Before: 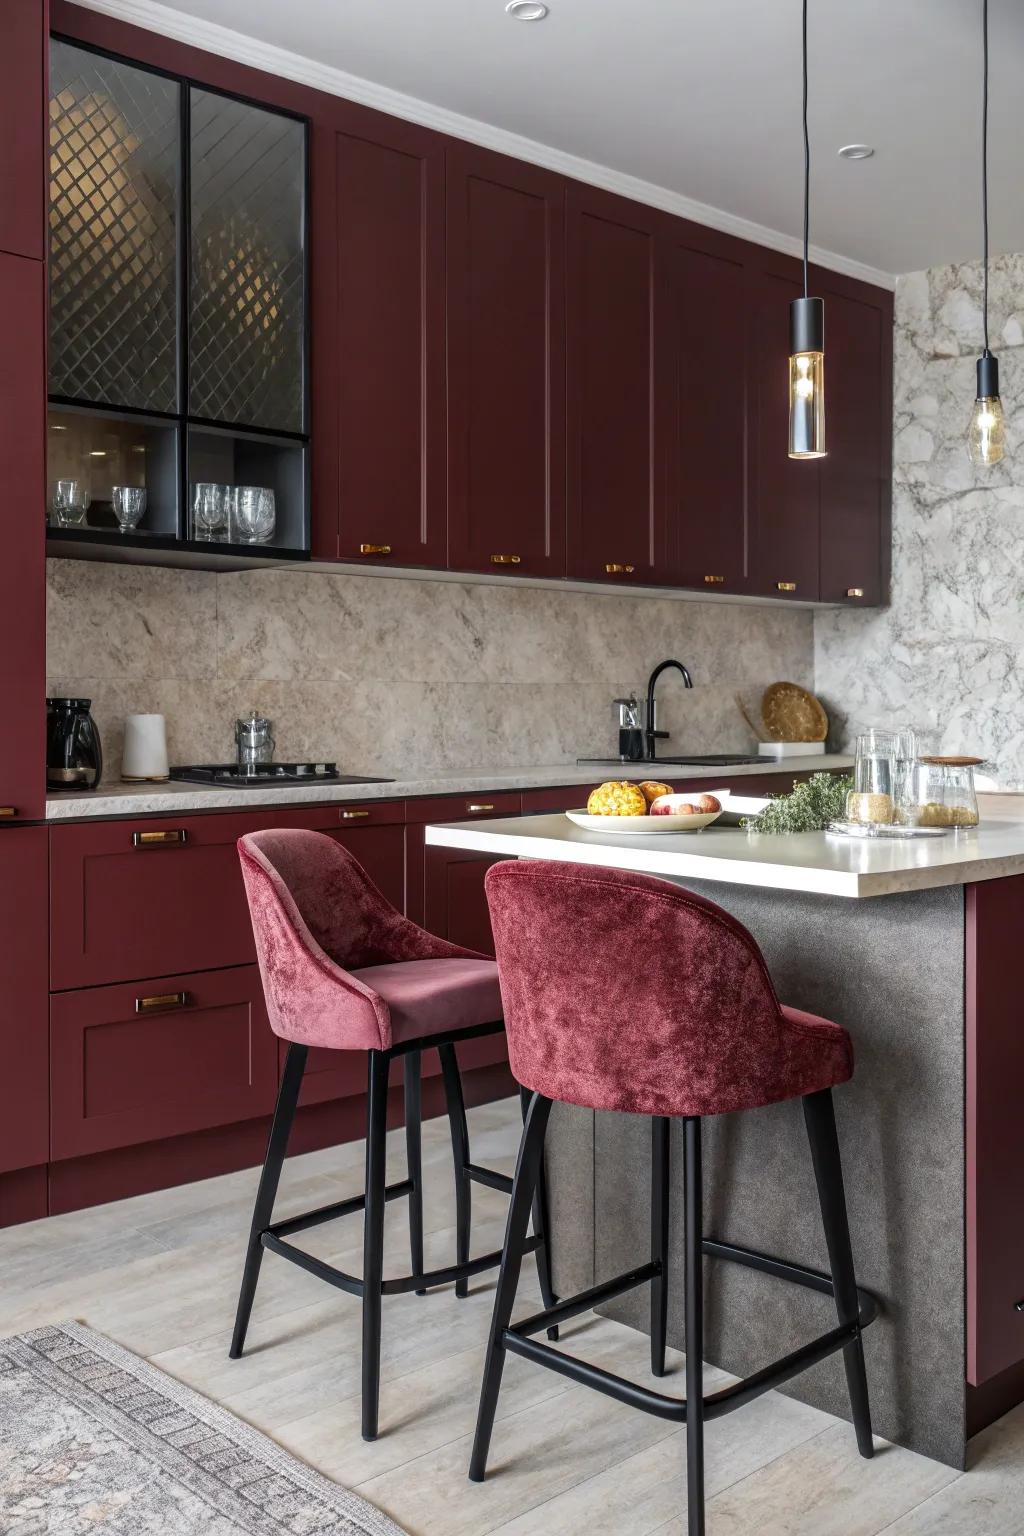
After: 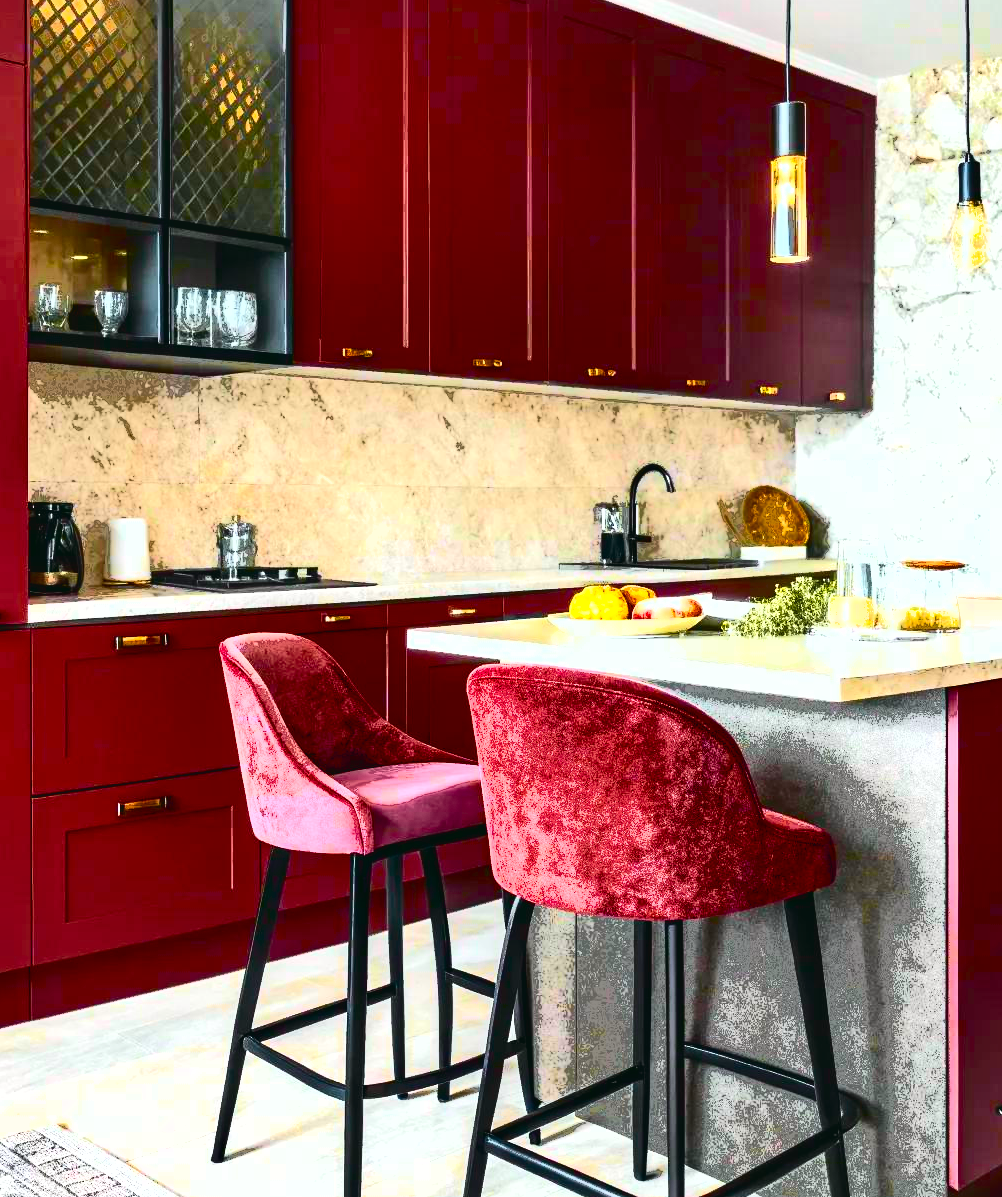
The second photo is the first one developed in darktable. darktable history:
crop and rotate: left 1.814%, top 12.818%, right 0.25%, bottom 9.225%
shadows and highlights: low approximation 0.01, soften with gaussian
exposure: black level correction 0, exposure 0.9 EV, compensate highlight preservation false
color balance rgb: linear chroma grading › global chroma 9%, perceptual saturation grading › global saturation 36%, perceptual saturation grading › shadows 35%, perceptual brilliance grading › global brilliance 15%, perceptual brilliance grading › shadows -35%, global vibrance 15%
fill light: exposure -0.73 EV, center 0.69, width 2.2
tone curve: curves: ch0 [(0, 0.036) (0.037, 0.042) (0.184, 0.146) (0.438, 0.521) (0.54, 0.668) (0.698, 0.835) (0.856, 0.92) (1, 0.98)]; ch1 [(0, 0) (0.393, 0.415) (0.447, 0.448) (0.482, 0.459) (0.509, 0.496) (0.527, 0.525) (0.571, 0.602) (0.619, 0.671) (0.715, 0.729) (1, 1)]; ch2 [(0, 0) (0.369, 0.388) (0.449, 0.454) (0.499, 0.5) (0.521, 0.517) (0.53, 0.544) (0.561, 0.607) (0.674, 0.735) (1, 1)], color space Lab, independent channels, preserve colors none
